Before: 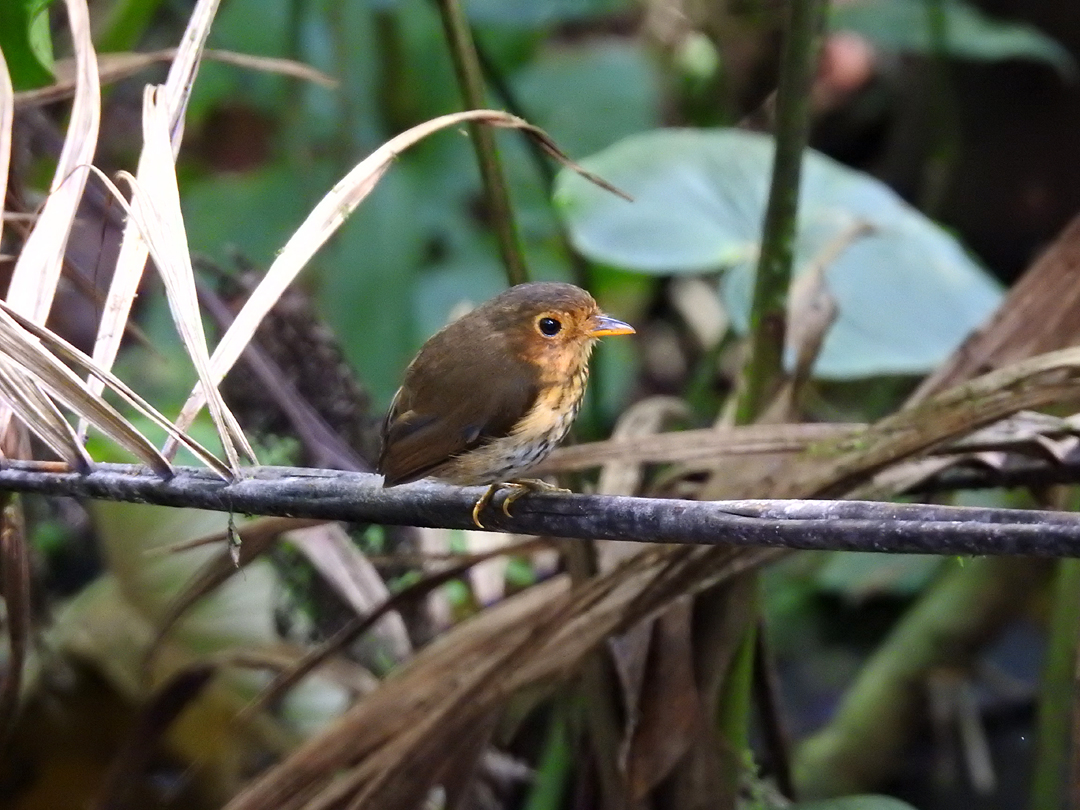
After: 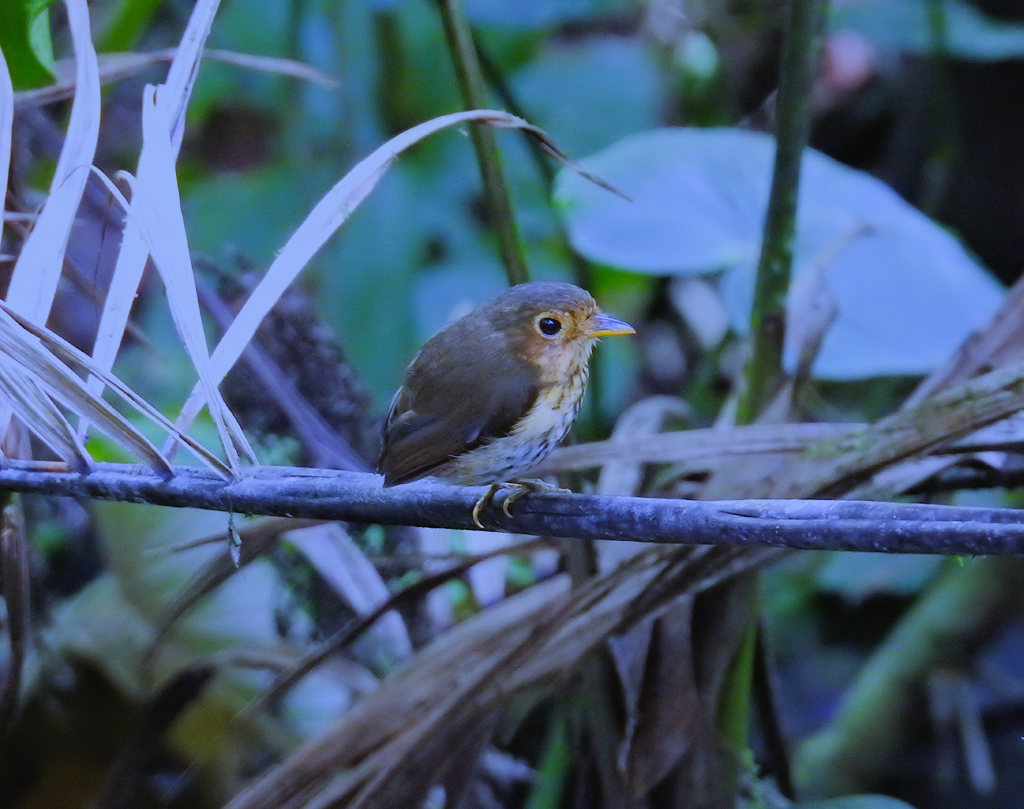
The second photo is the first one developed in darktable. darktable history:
crop and rotate: right 5.167%
filmic rgb: black relative exposure -7.65 EV, white relative exposure 4.56 EV, hardness 3.61
white balance: red 0.766, blue 1.537
lowpass: radius 0.1, contrast 0.85, saturation 1.1, unbound 0
